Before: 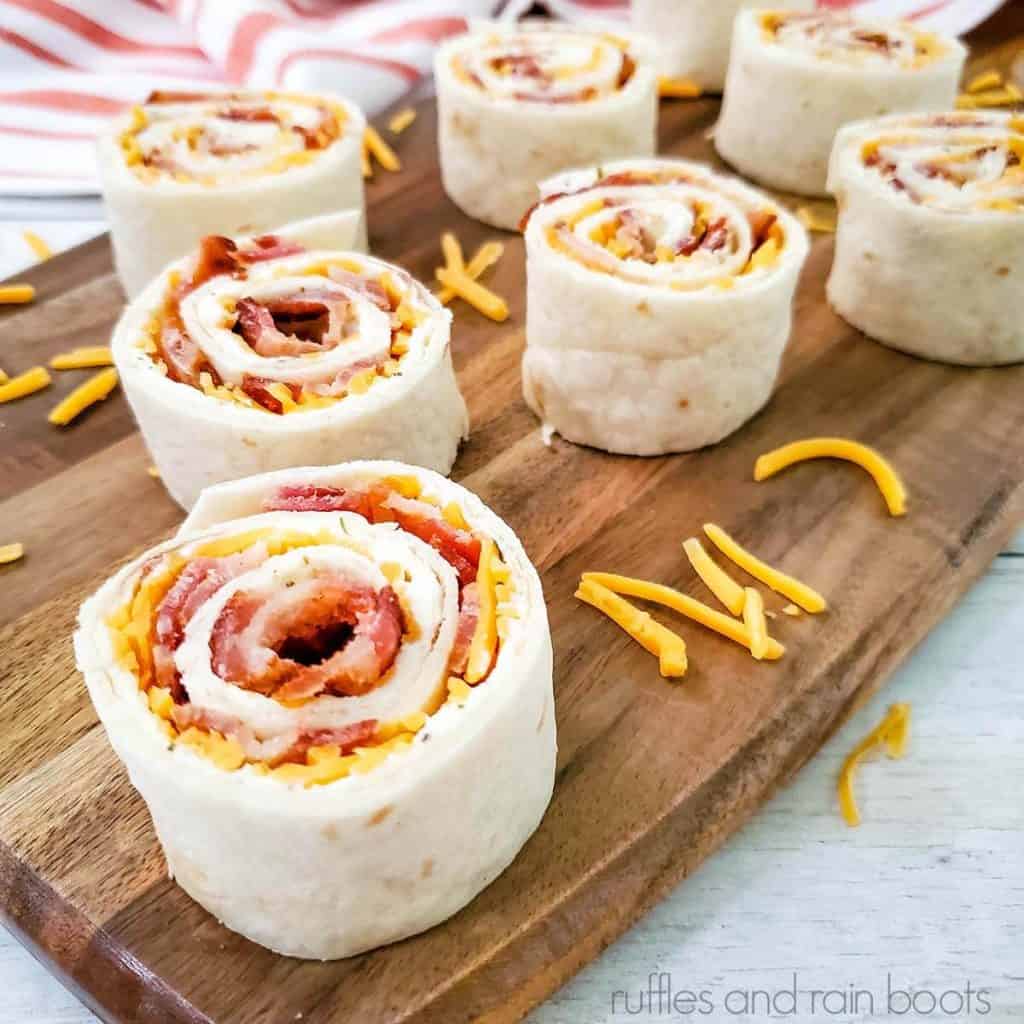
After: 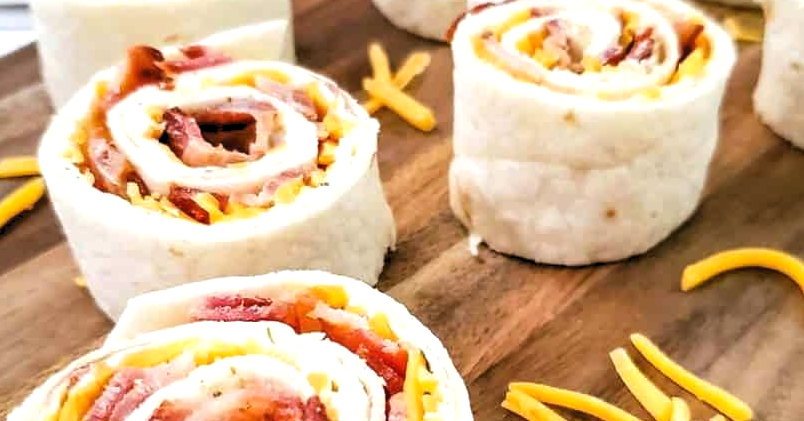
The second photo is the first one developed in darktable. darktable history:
shadows and highlights: shadows 62.78, white point adjustment 0.509, highlights -34.17, compress 83.64%
crop: left 7.179%, top 18.595%, right 14.284%, bottom 40.237%
levels: levels [0.062, 0.494, 0.925]
